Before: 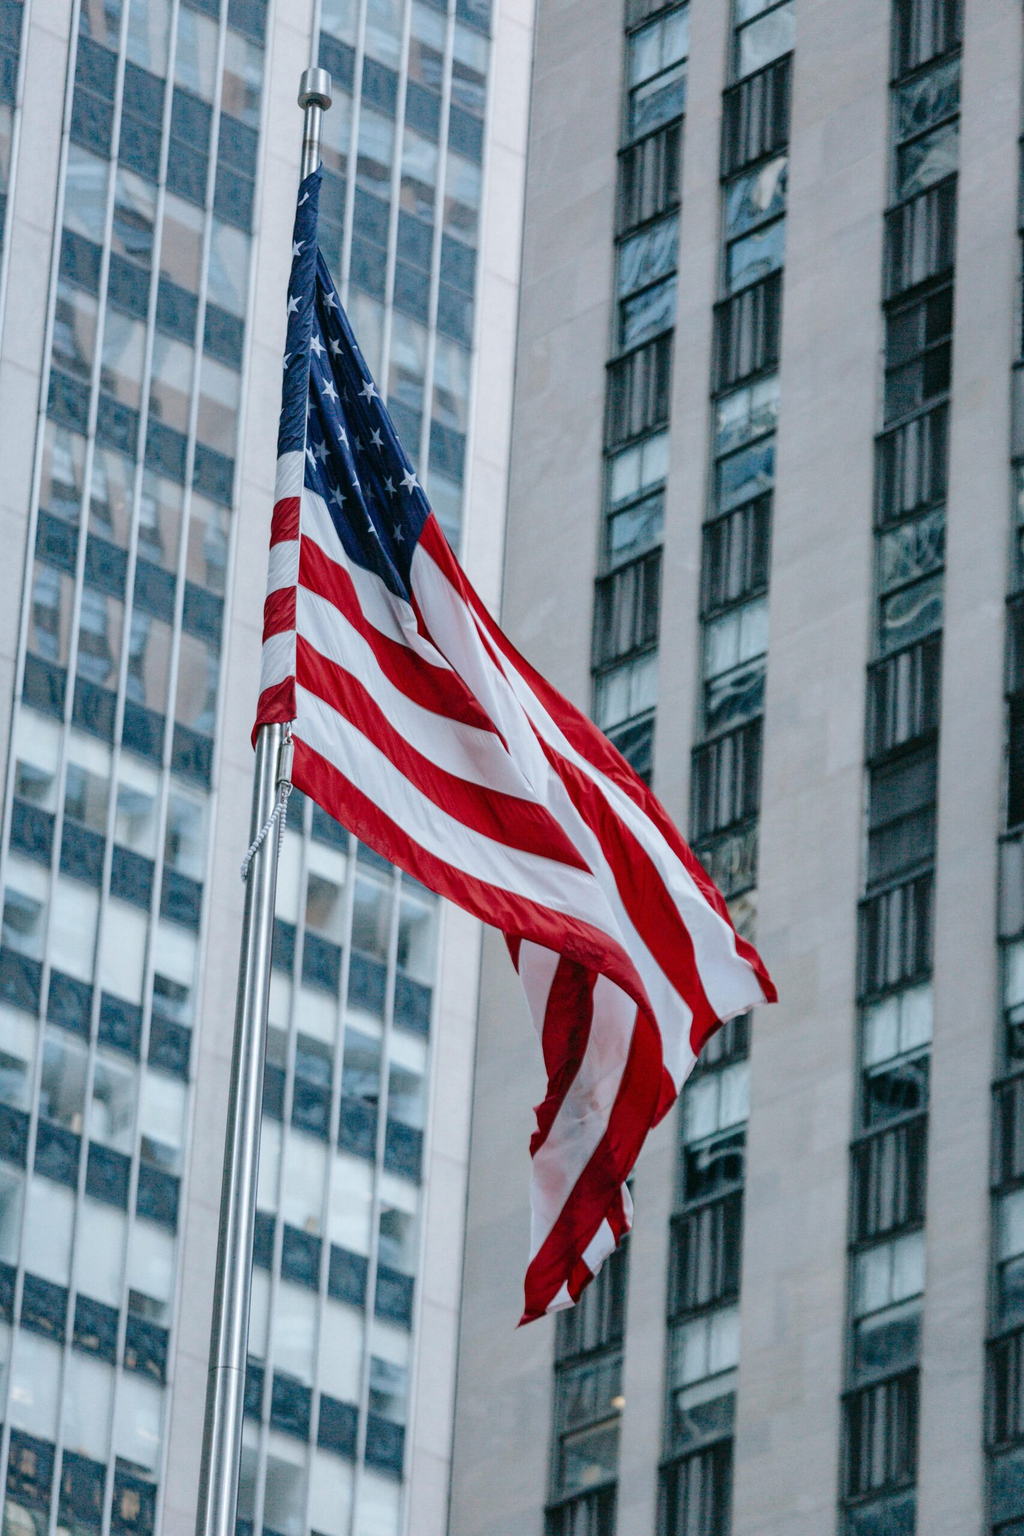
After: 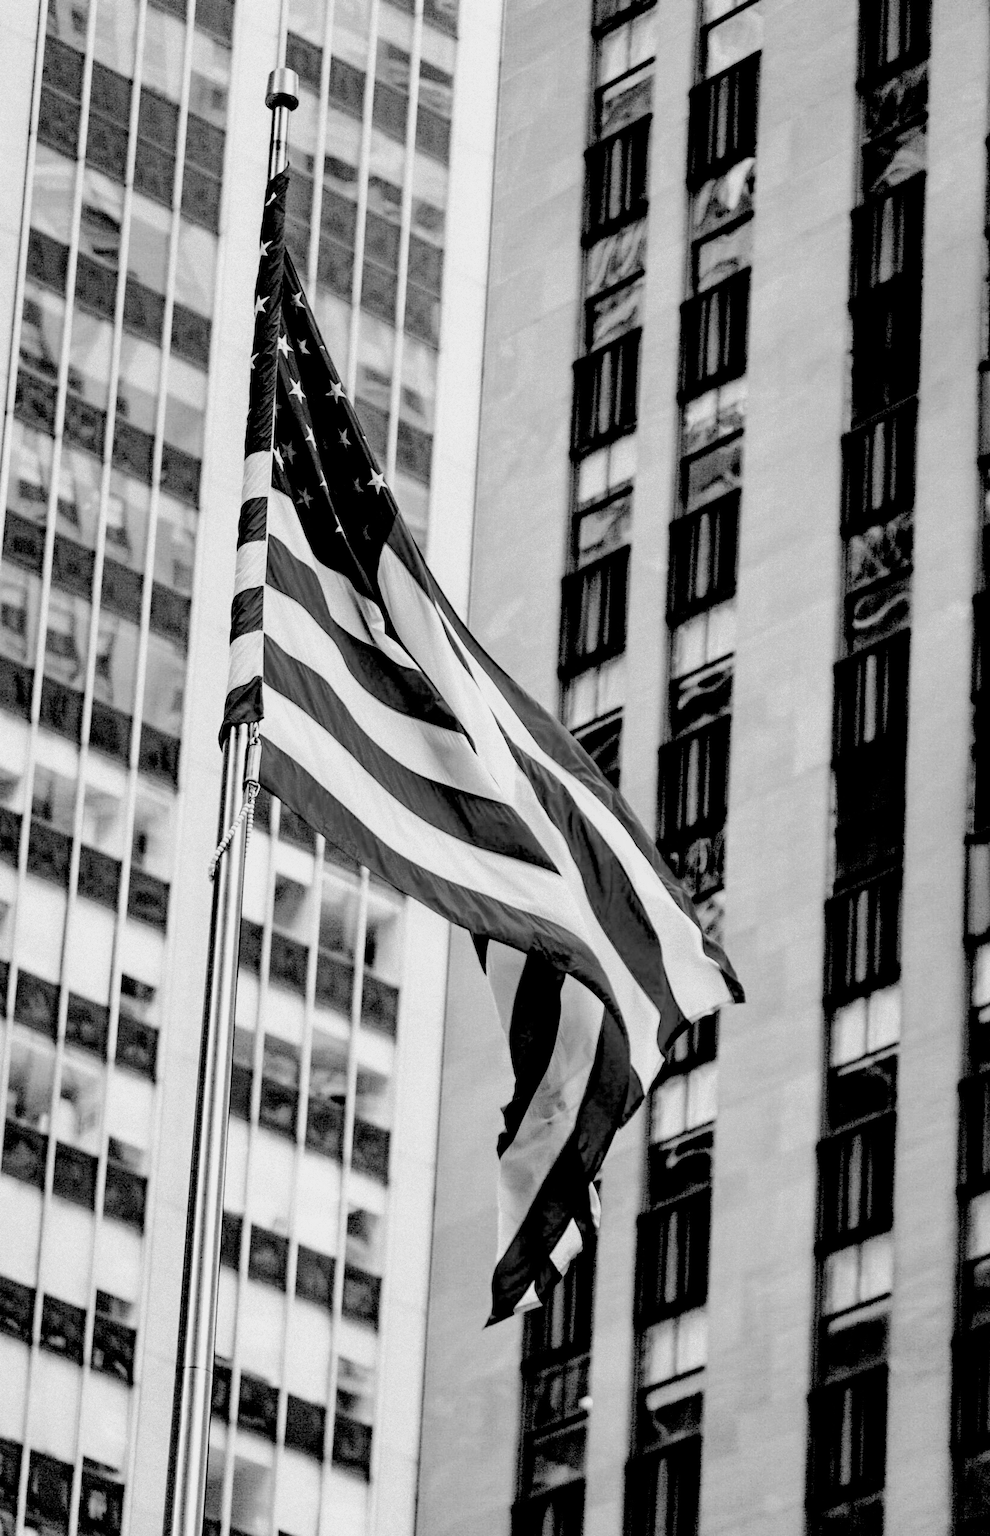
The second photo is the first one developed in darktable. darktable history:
color correction: saturation 1.32
monochrome: a -74.22, b 78.2
crop and rotate: left 3.238%
filmic rgb: black relative exposure -1 EV, white relative exposure 2.05 EV, hardness 1.52, contrast 2.25, enable highlight reconstruction true
